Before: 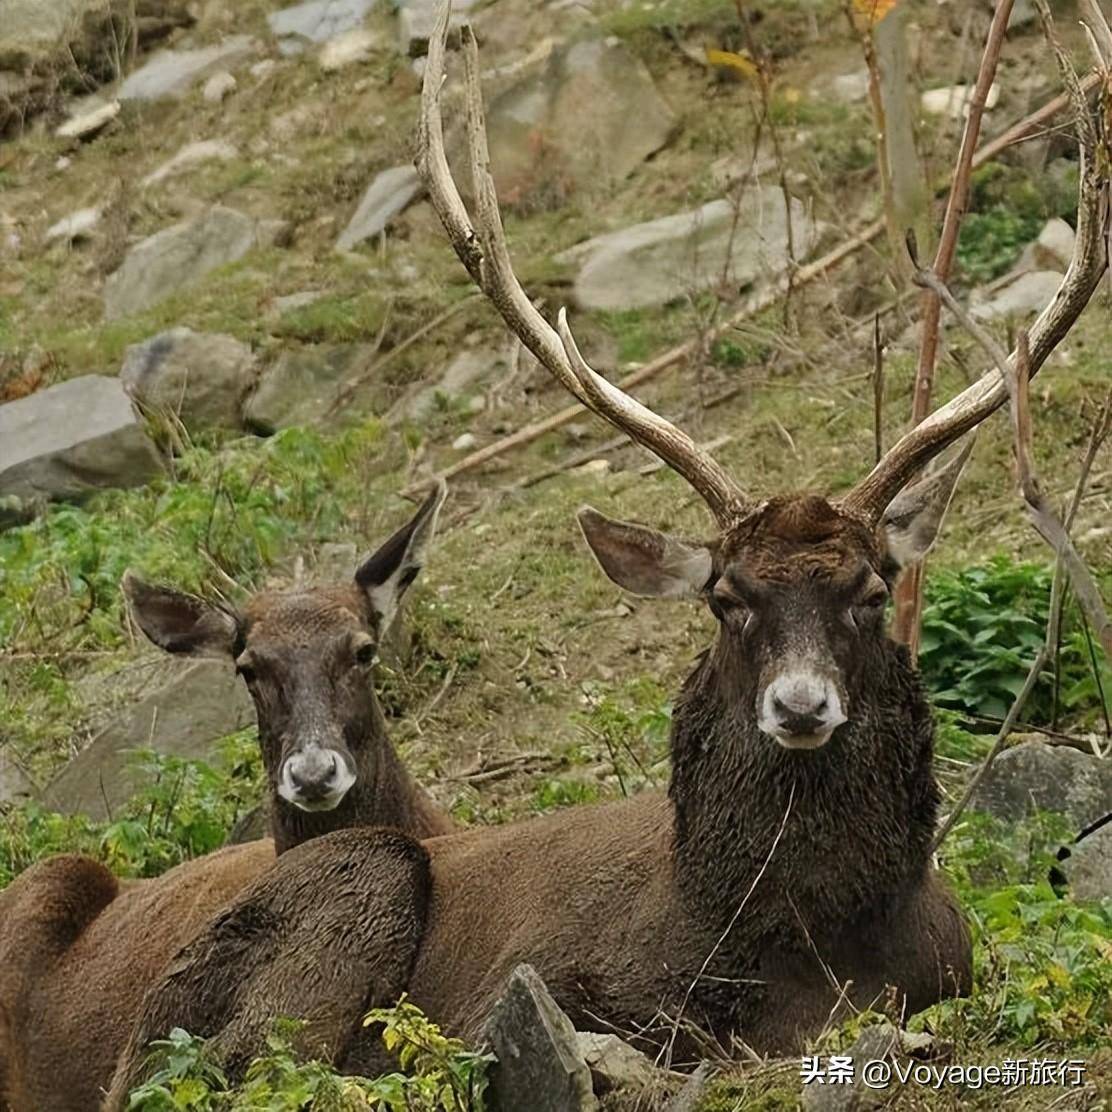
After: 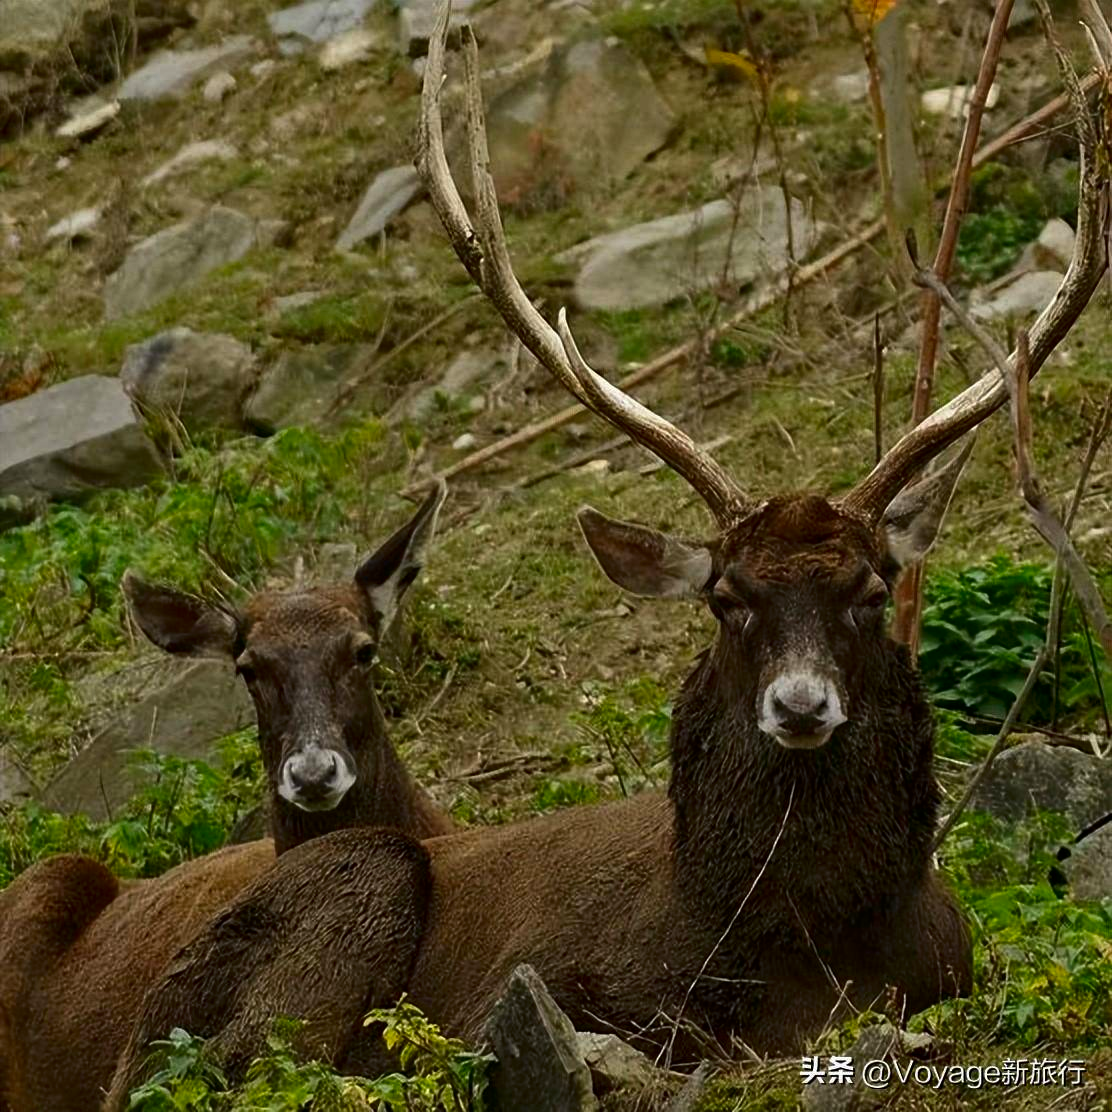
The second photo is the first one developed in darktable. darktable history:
contrast brightness saturation: brightness -0.245, saturation 0.2
